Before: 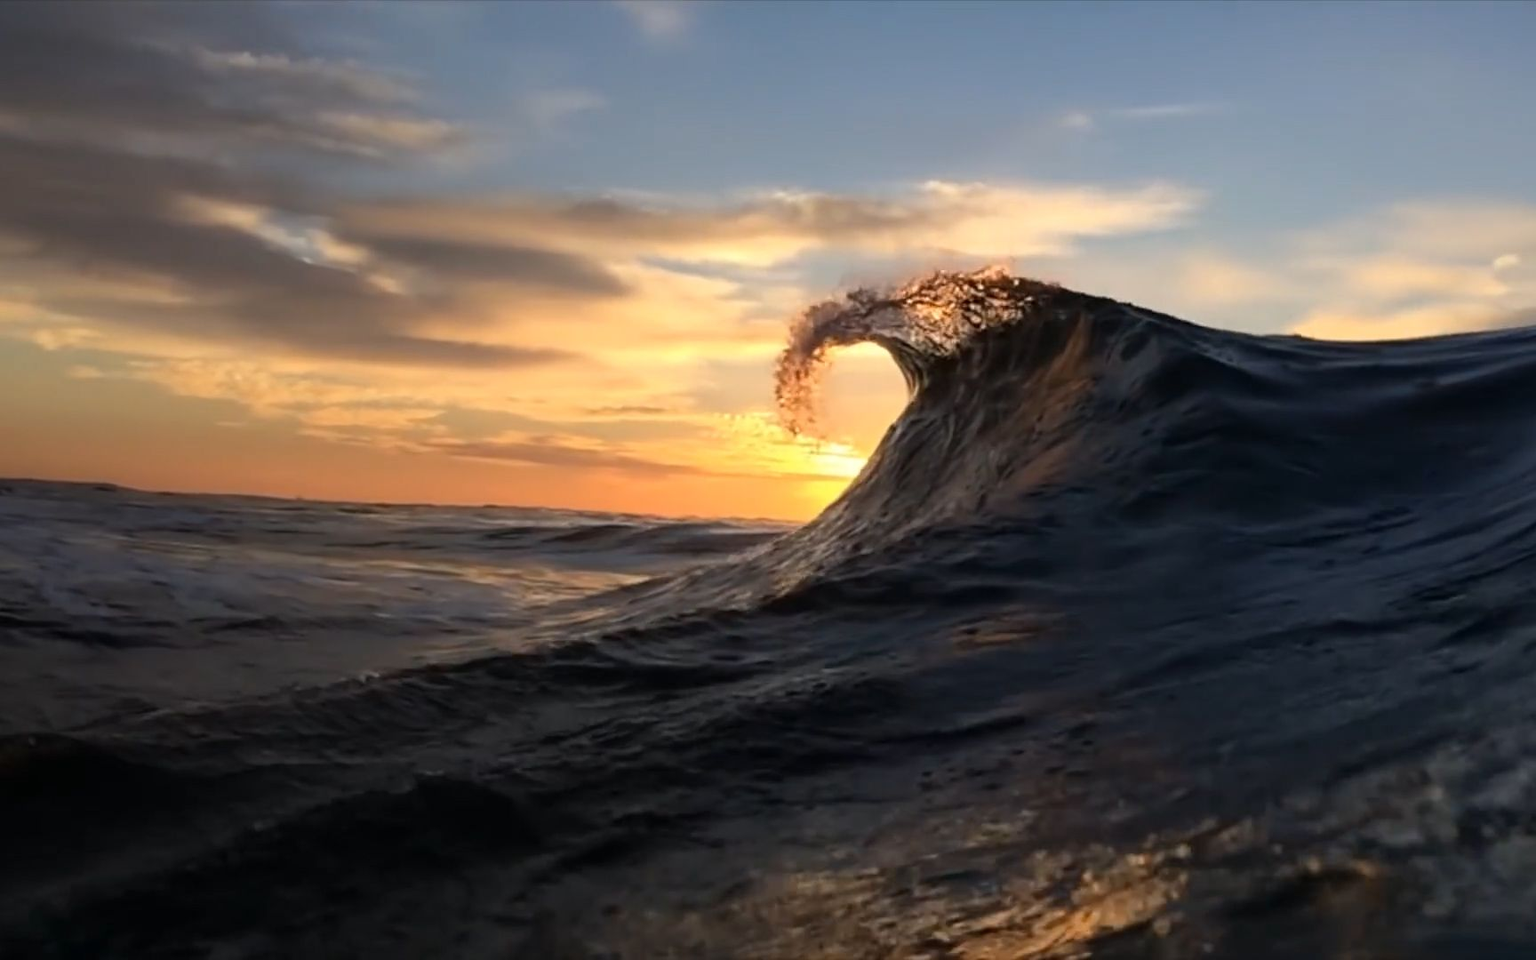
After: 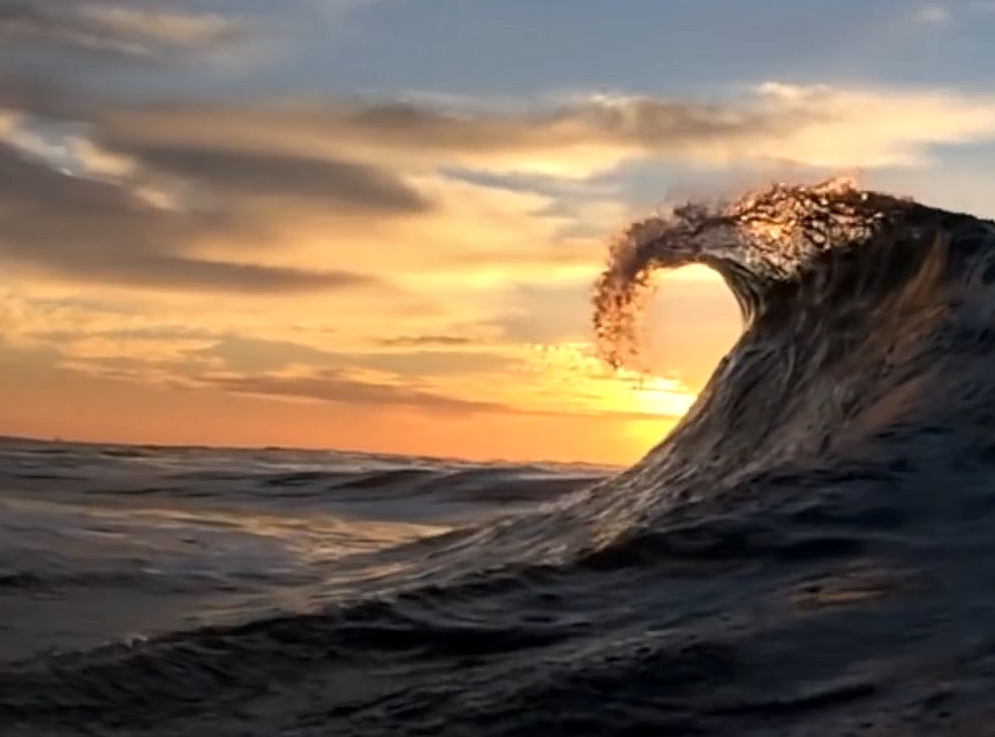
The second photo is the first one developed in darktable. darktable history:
crop: left 16.191%, top 11.276%, right 26.205%, bottom 20.423%
shadows and highlights: shadows 4.94, soften with gaussian
local contrast: highlights 106%, shadows 102%, detail 119%, midtone range 0.2
